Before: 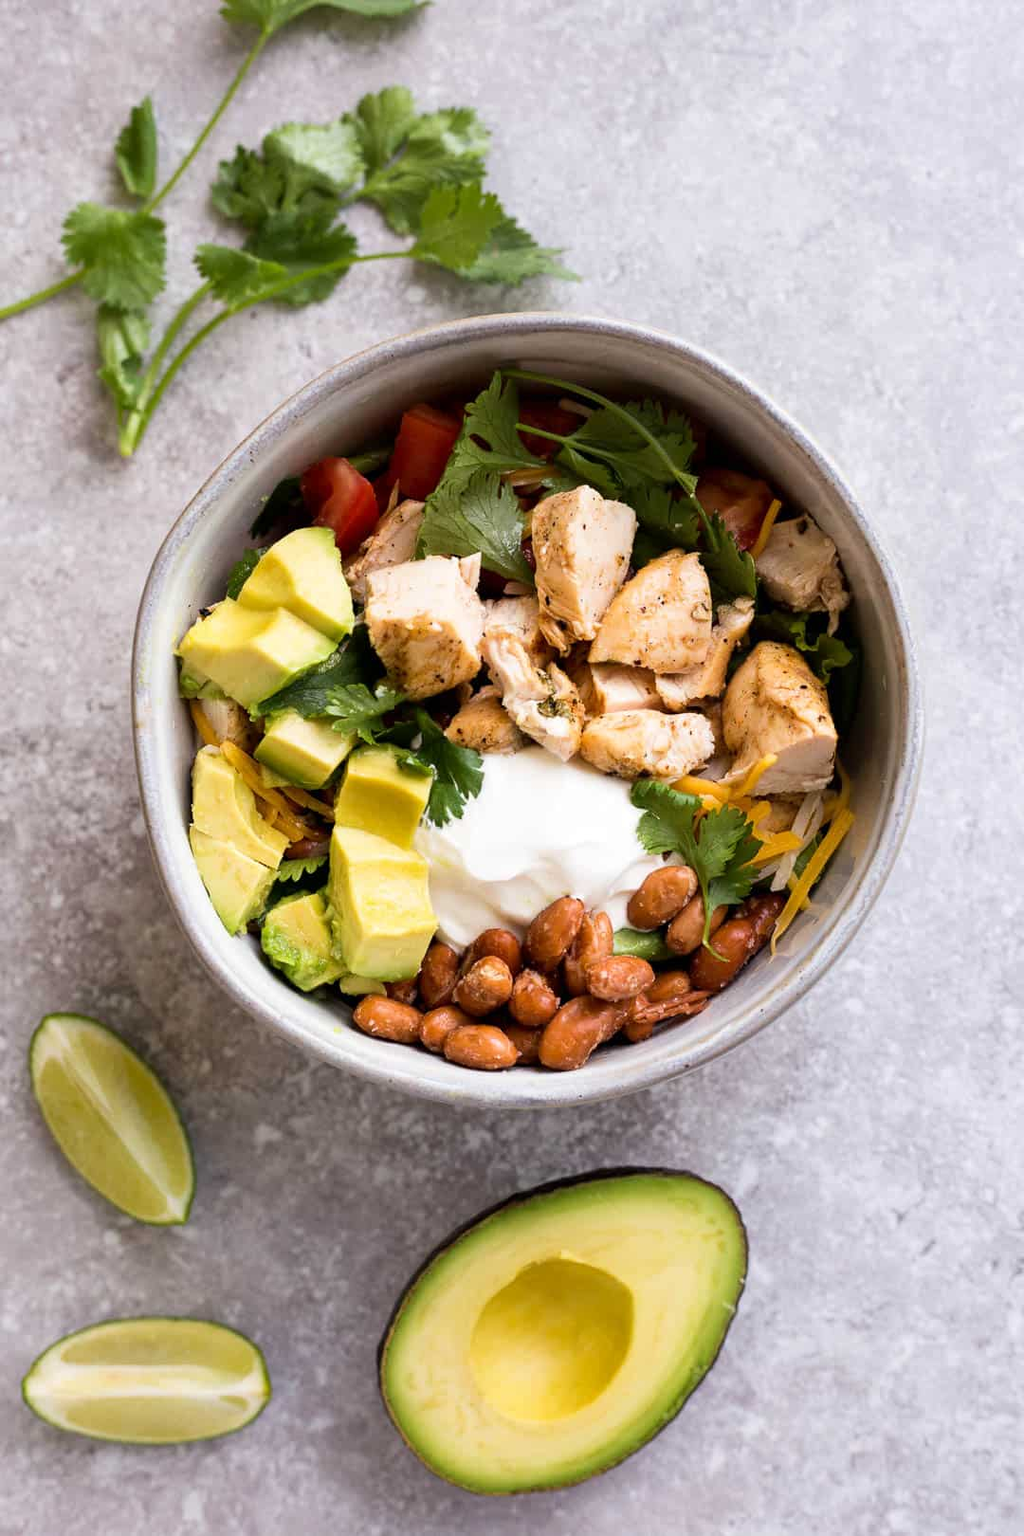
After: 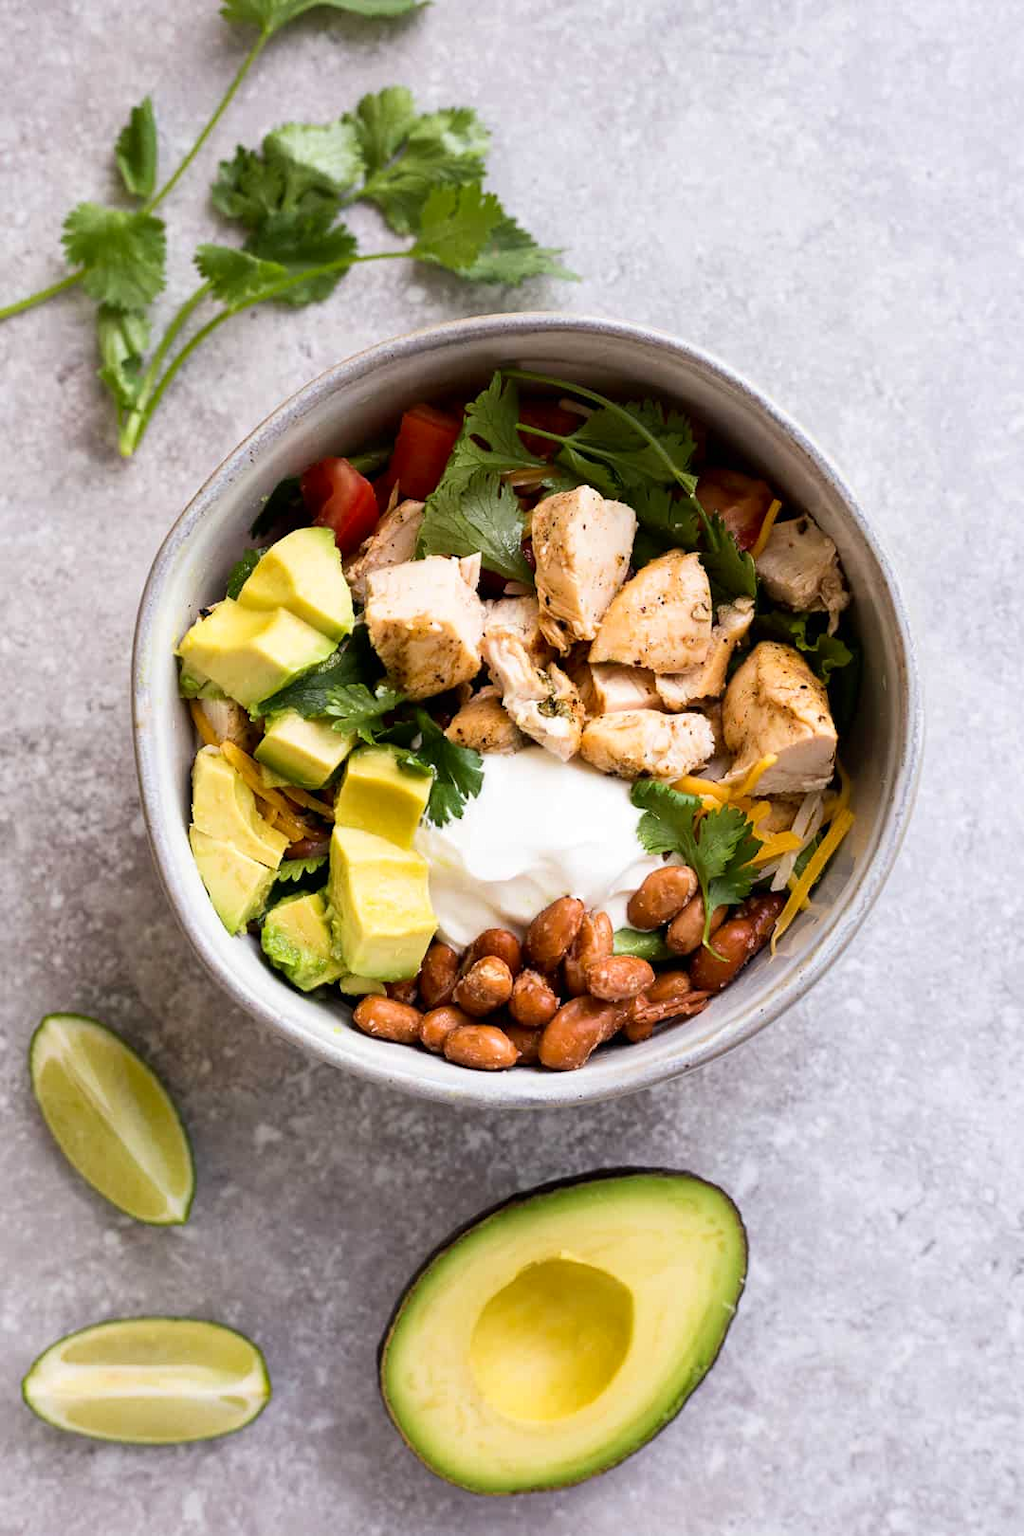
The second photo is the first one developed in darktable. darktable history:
contrast brightness saturation: contrast 0.081, saturation 0.021
